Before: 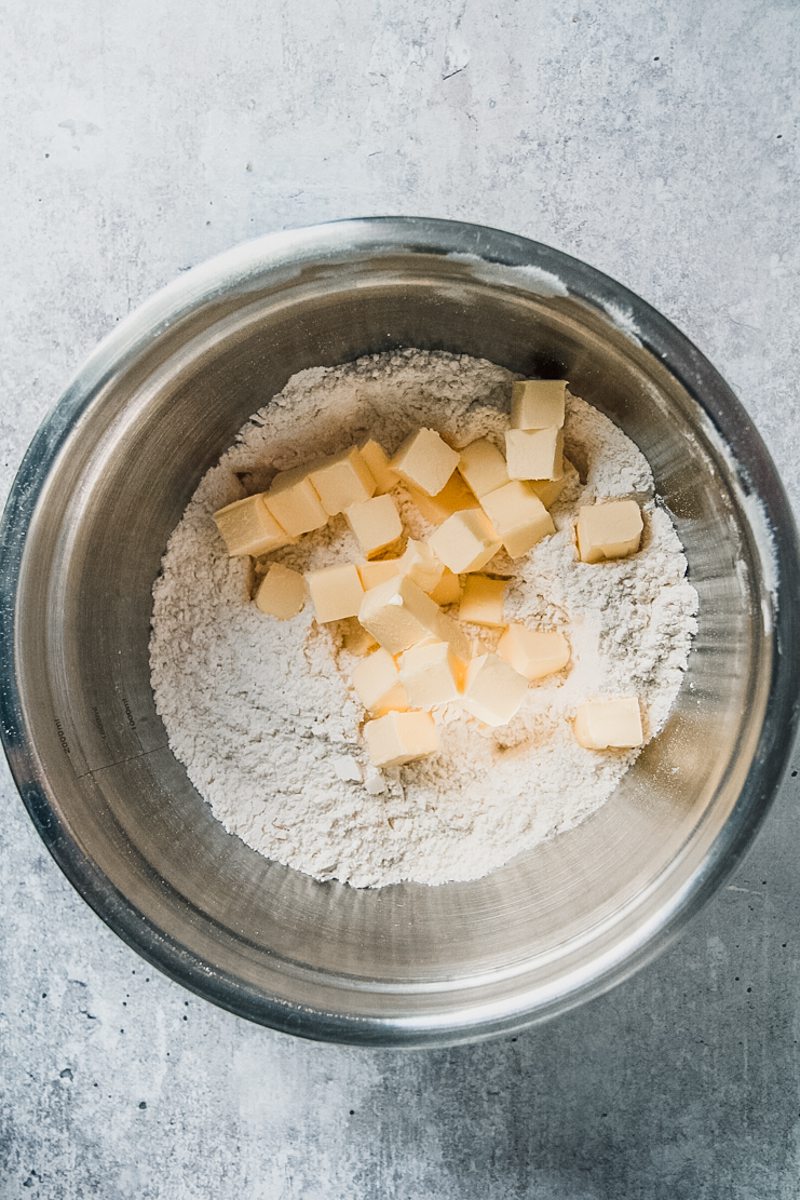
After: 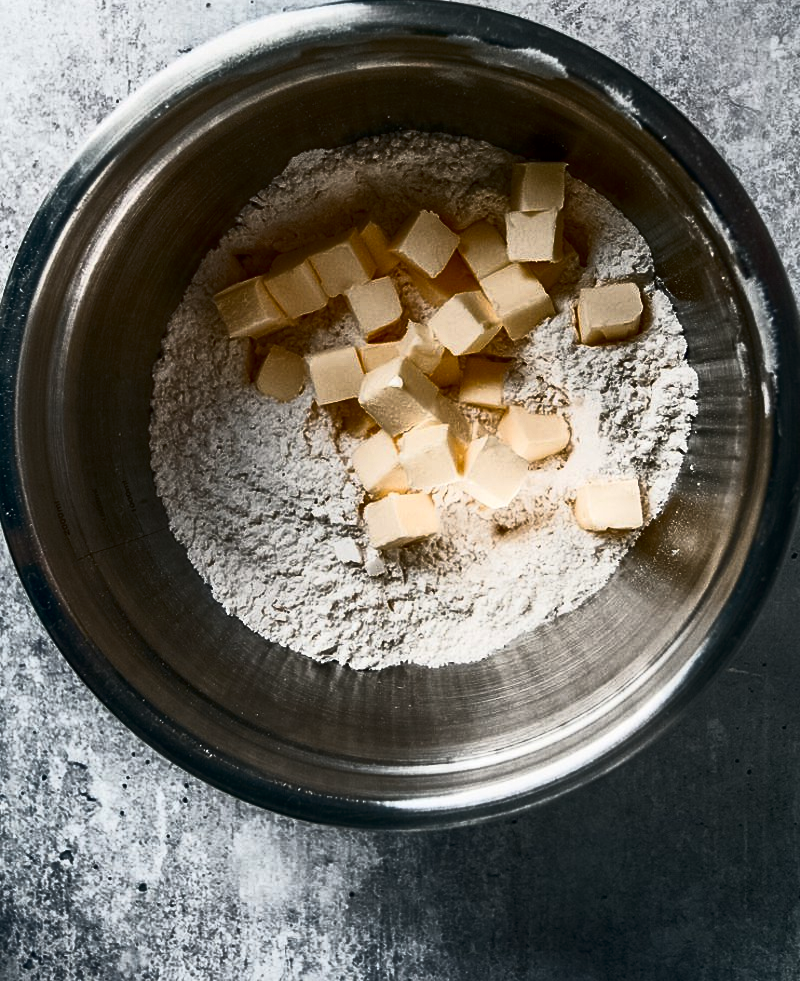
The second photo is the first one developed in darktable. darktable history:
contrast brightness saturation: contrast 0.186, brightness -0.233, saturation 0.116
base curve: curves: ch0 [(0, 0) (0.564, 0.291) (0.802, 0.731) (1, 1)]
exposure: exposure 0.203 EV, compensate highlight preservation false
crop and rotate: top 18.19%
